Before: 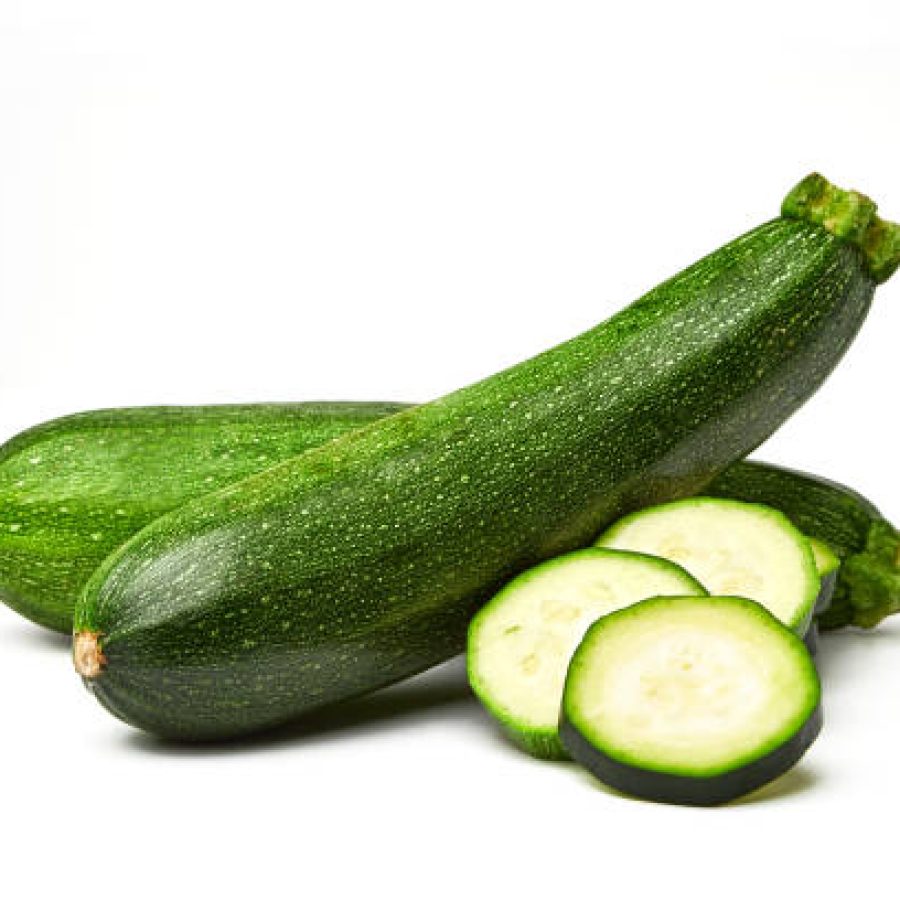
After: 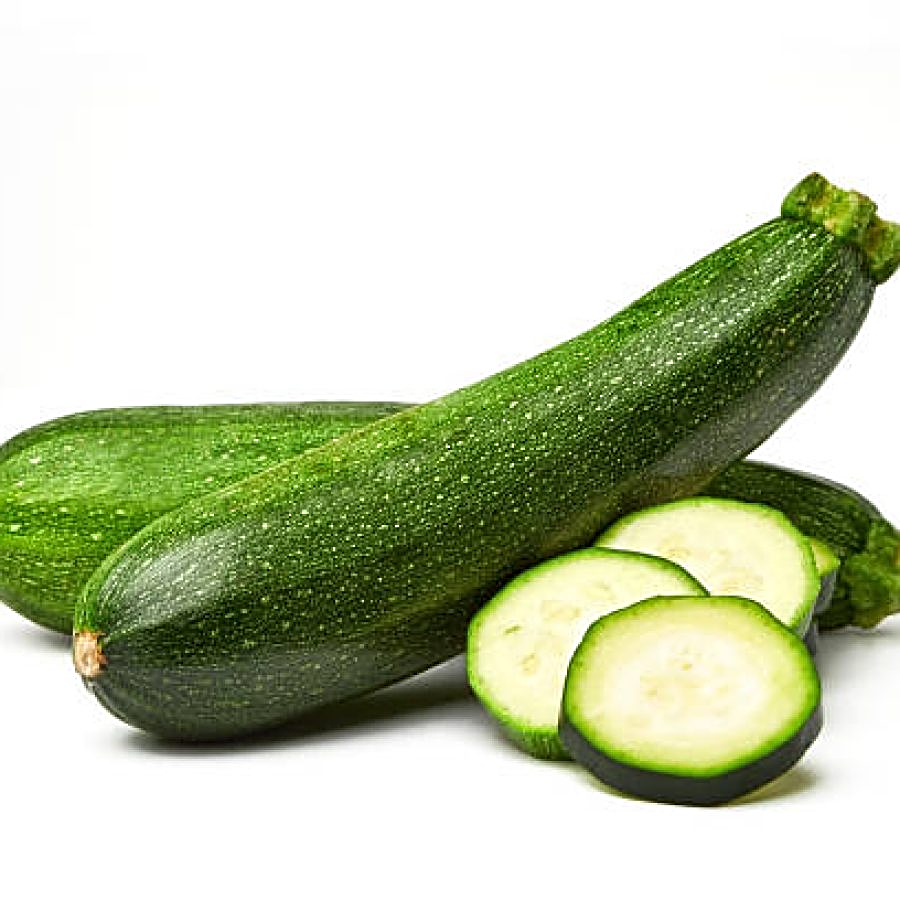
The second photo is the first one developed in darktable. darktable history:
sharpen: radius 2.543, amount 0.636
haze removal: adaptive false
